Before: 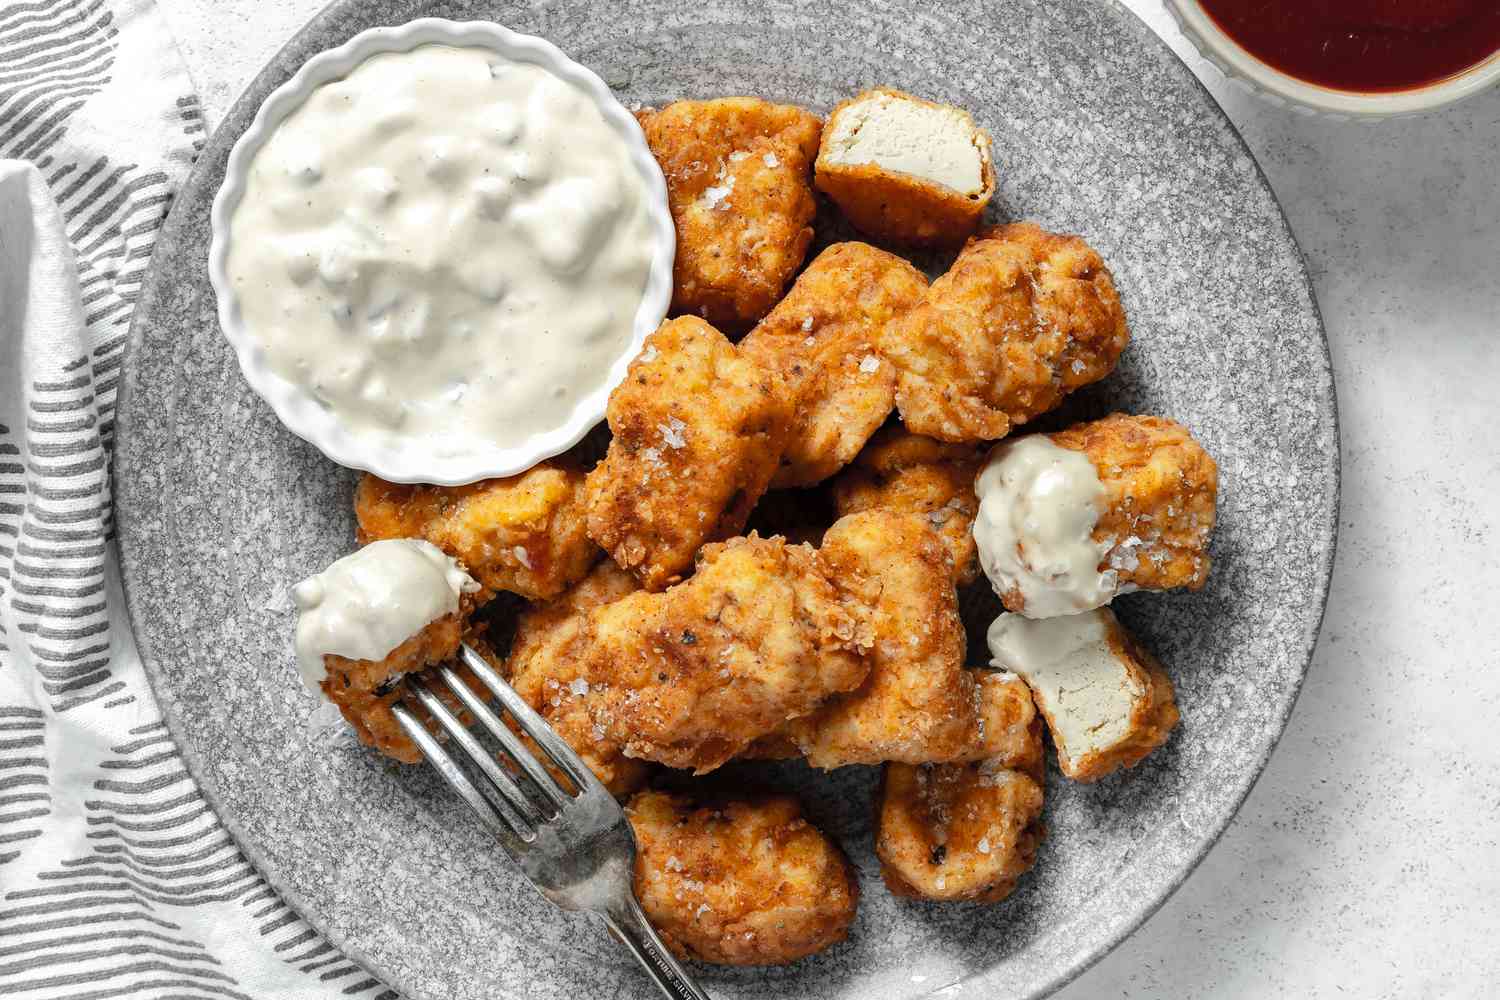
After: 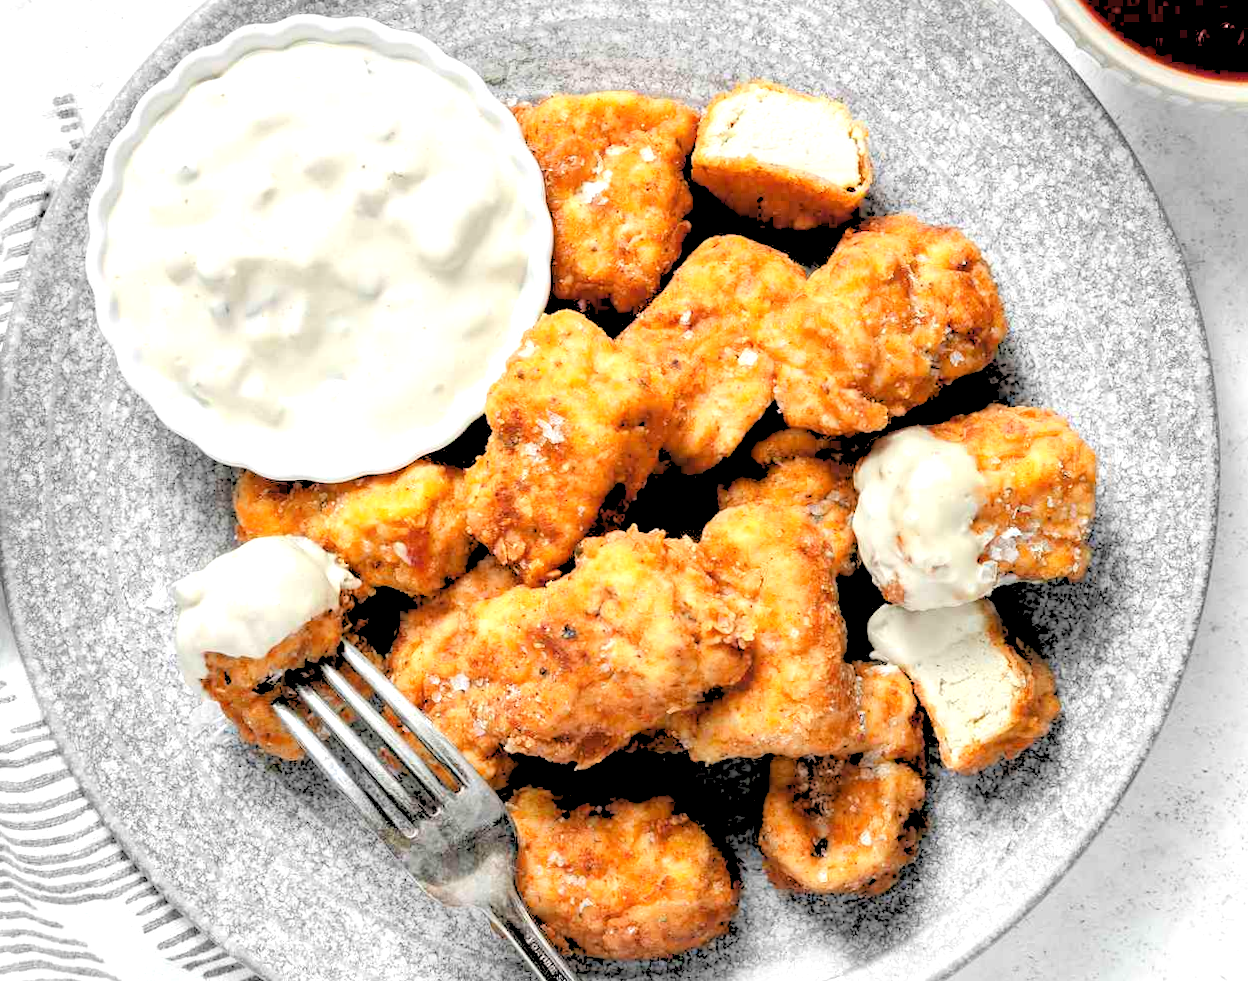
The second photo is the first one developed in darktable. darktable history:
rotate and perspective: rotation -0.45°, automatic cropping original format, crop left 0.008, crop right 0.992, crop top 0.012, crop bottom 0.988
rgb levels: levels [[0.027, 0.429, 0.996], [0, 0.5, 1], [0, 0.5, 1]]
exposure: exposure 0.6 EV, compensate highlight preservation false
crop: left 7.598%, right 7.873%
